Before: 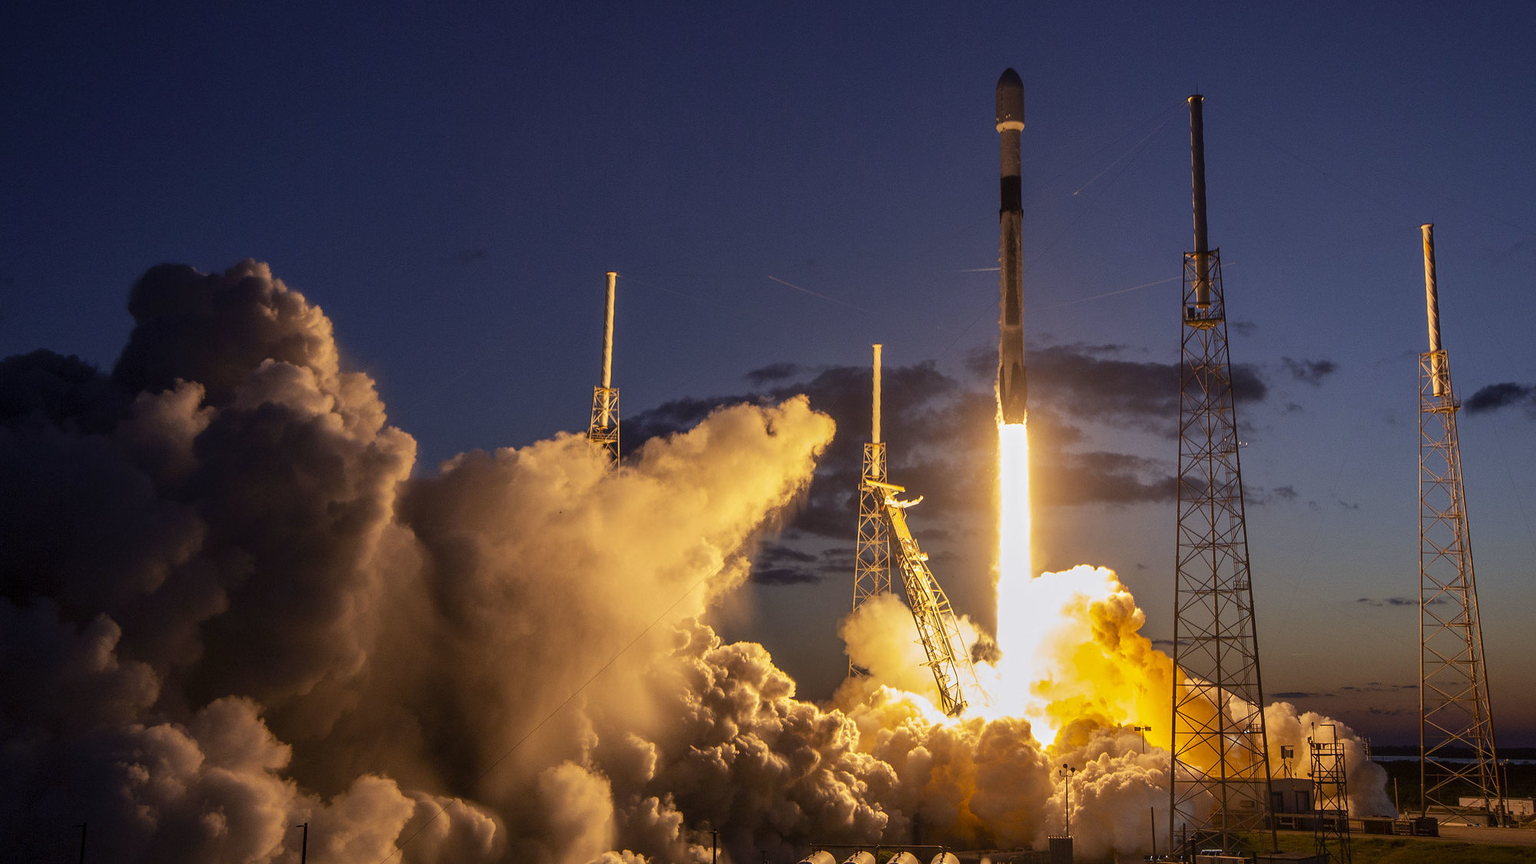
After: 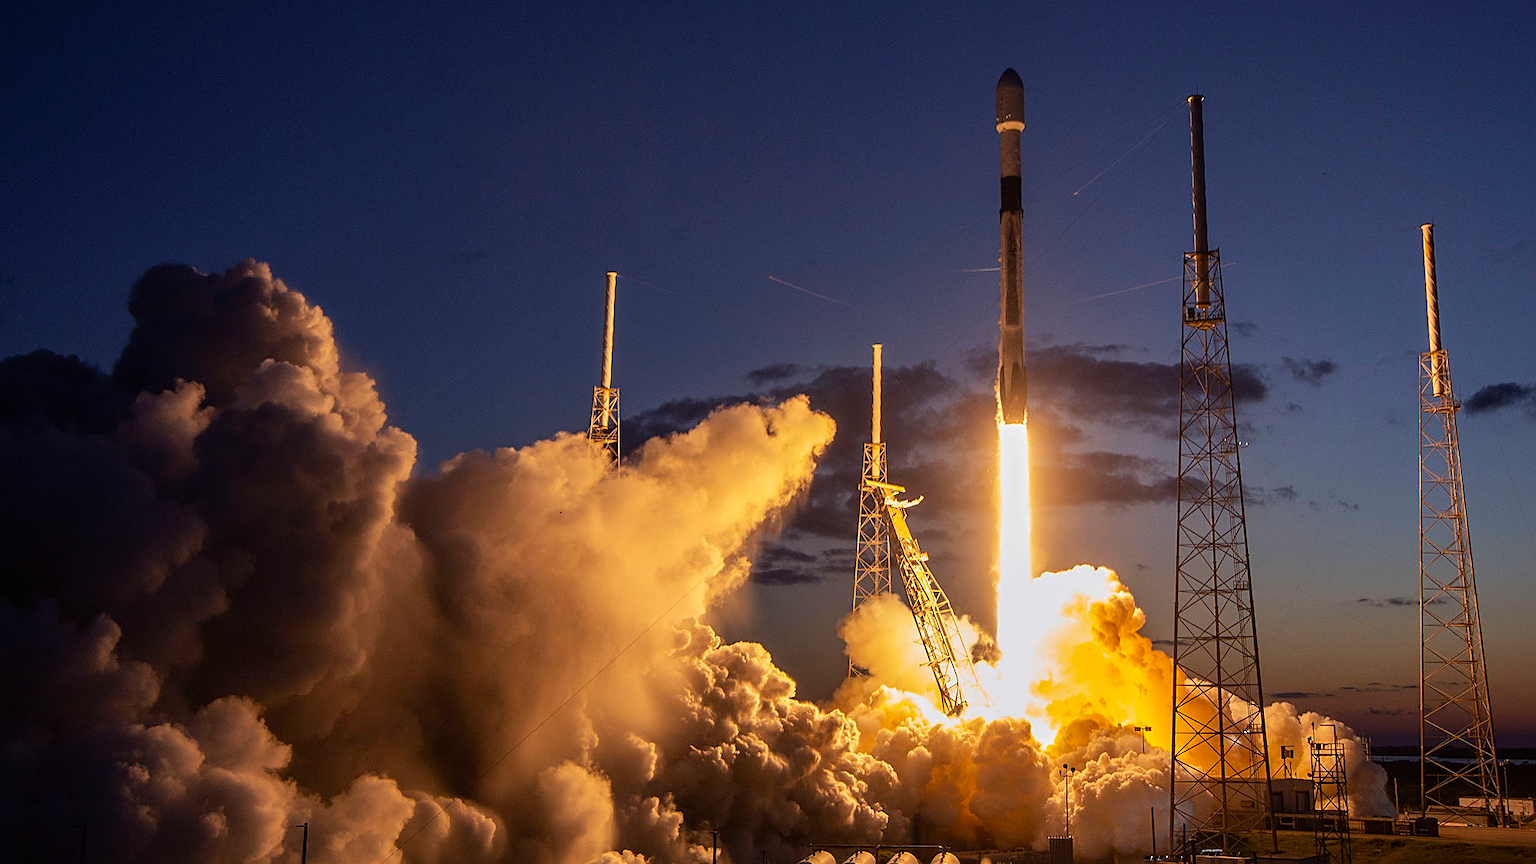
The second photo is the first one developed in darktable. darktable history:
sharpen: on, module defaults
contrast brightness saturation: contrast -0.014, brightness -0.007, saturation 0.036
